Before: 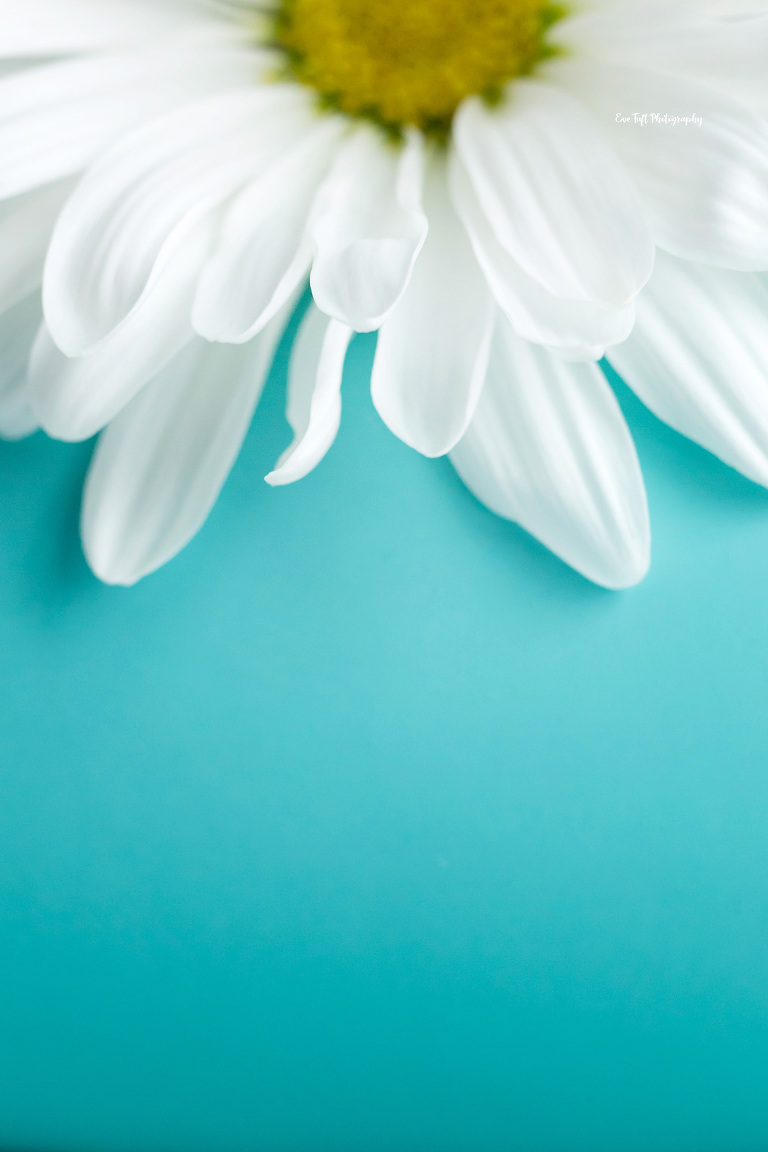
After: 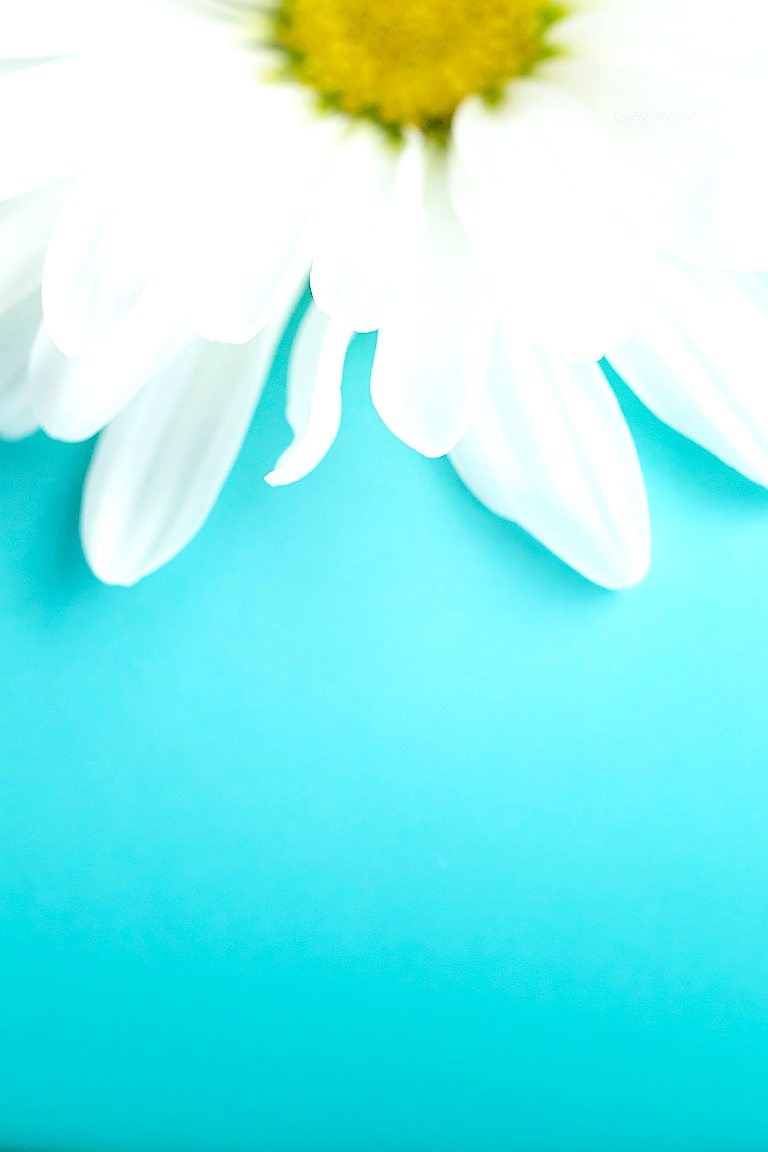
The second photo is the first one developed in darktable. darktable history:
sharpen: radius 1.4, amount 1.25, threshold 0.7
exposure: black level correction 0.001, exposure 0.5 EV, compensate exposure bias true, compensate highlight preservation false
rgb levels: levels [[0.027, 0.429, 0.996], [0, 0.5, 1], [0, 0.5, 1]]
